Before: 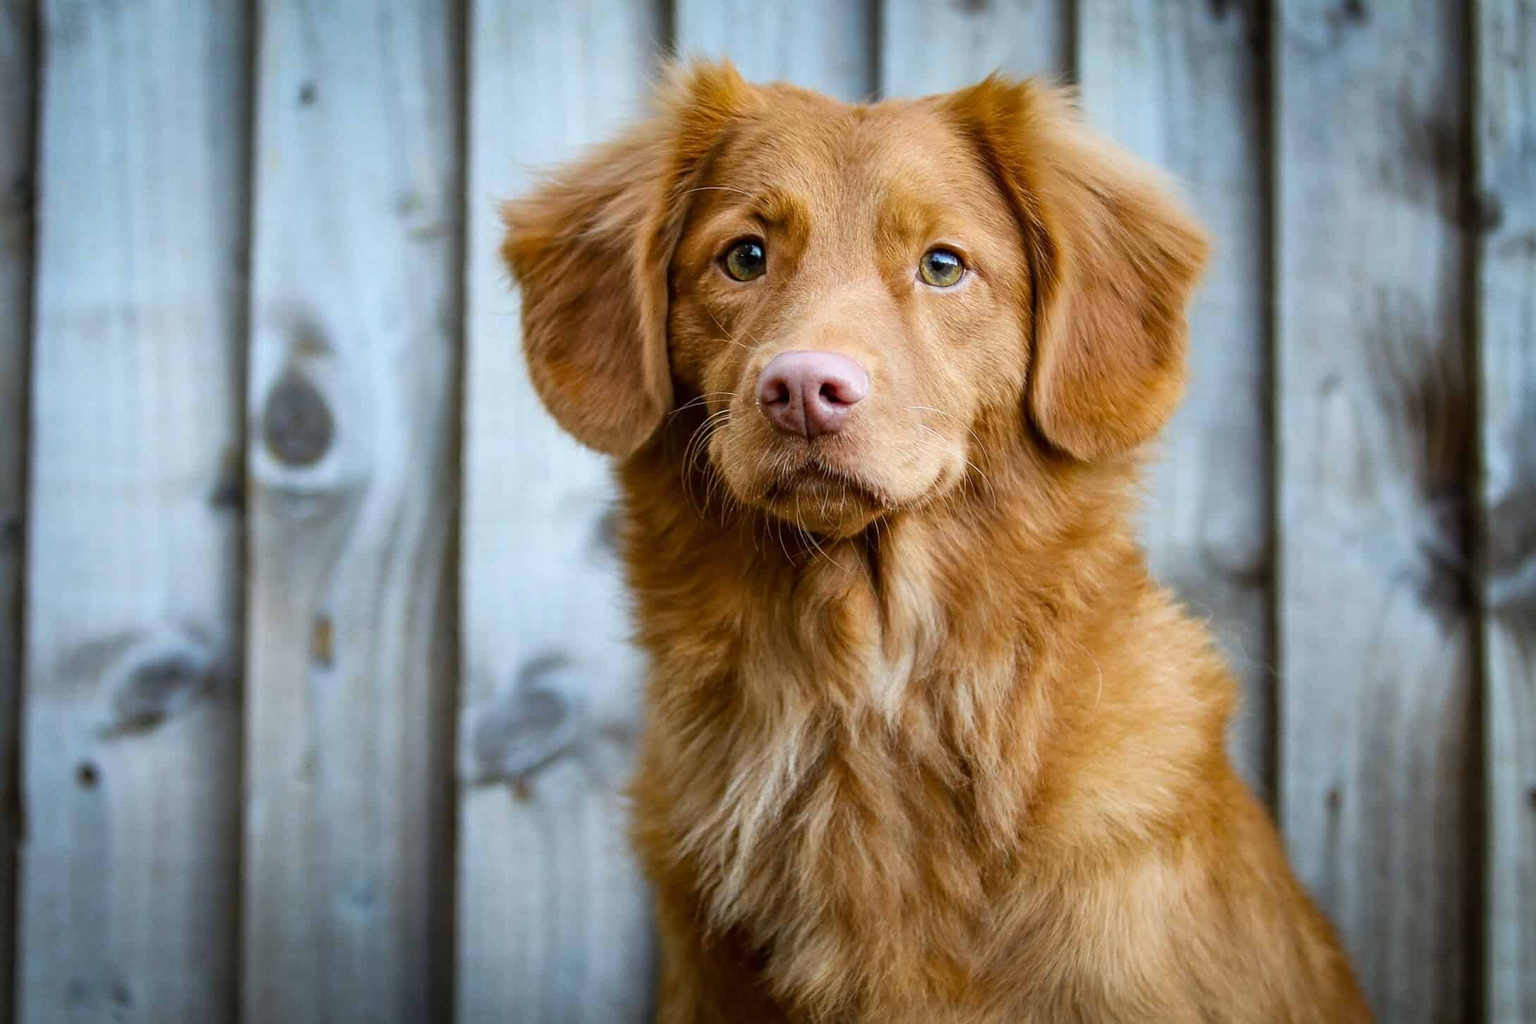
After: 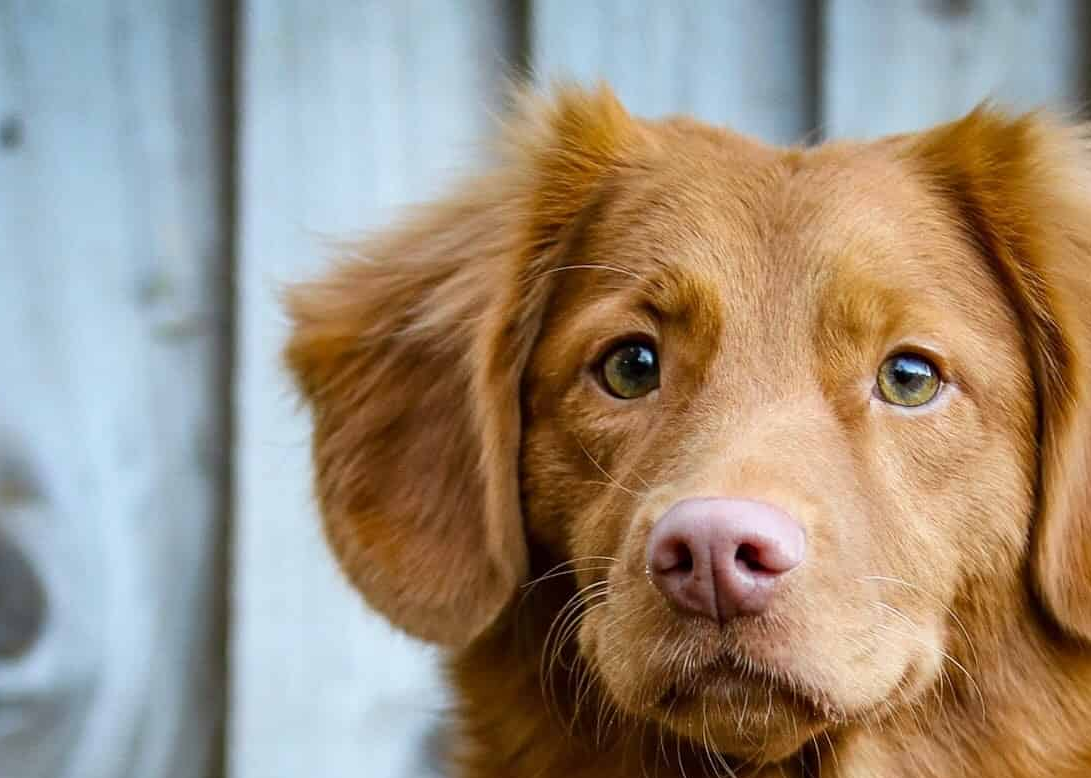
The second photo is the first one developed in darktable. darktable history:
crop: left 19.584%, right 30.272%, bottom 46.37%
